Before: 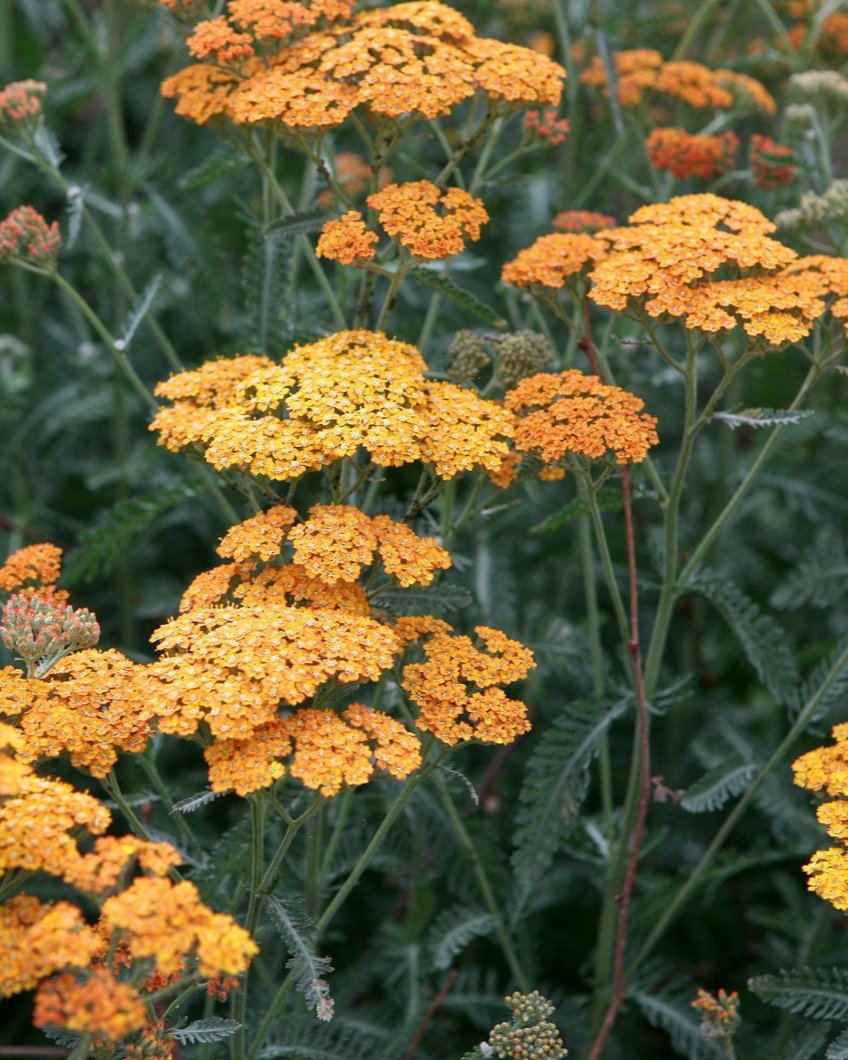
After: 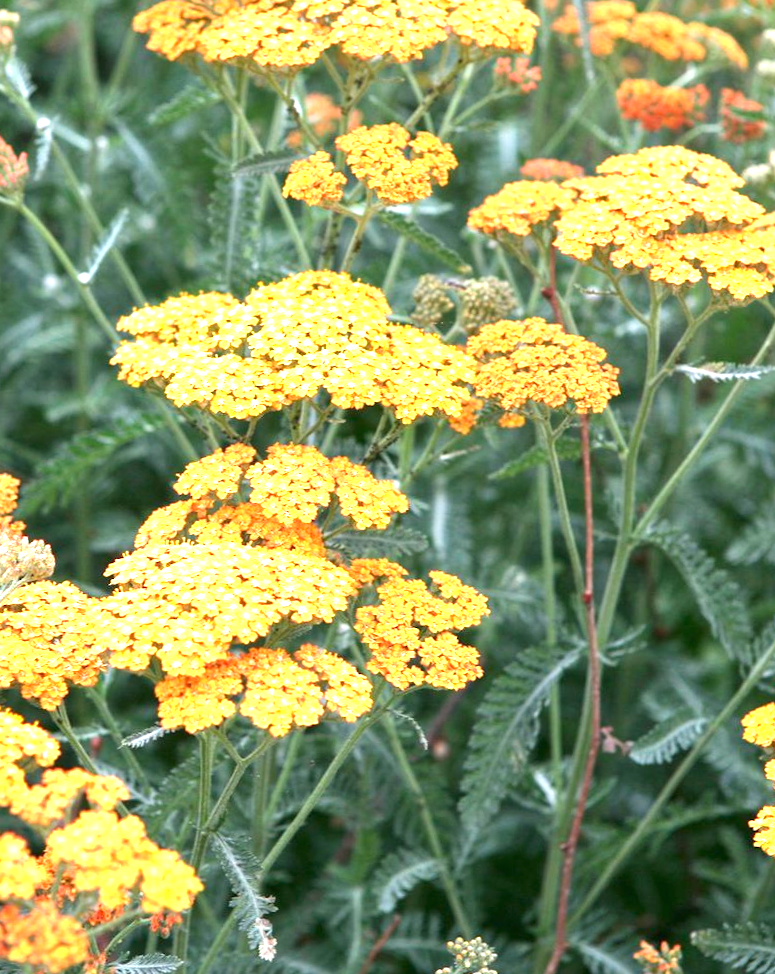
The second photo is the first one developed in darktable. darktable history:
crop and rotate: angle -1.89°, left 3.166%, top 3.626%, right 1.618%, bottom 0.733%
exposure: black level correction 0, exposure 1.684 EV, compensate highlight preservation false
